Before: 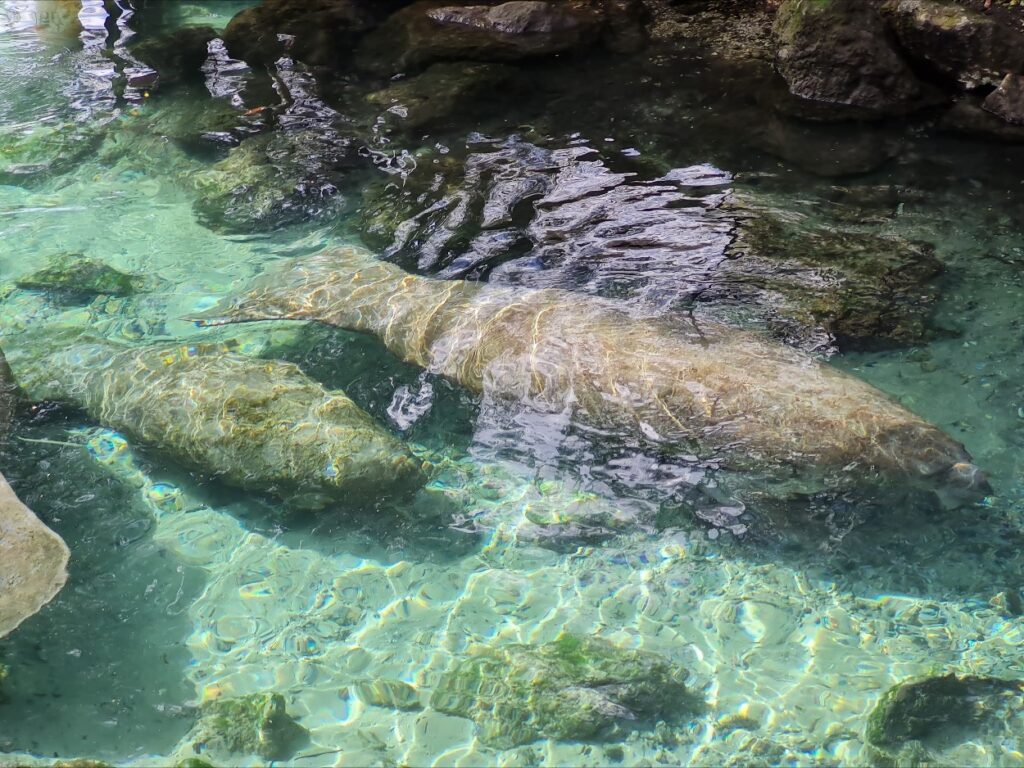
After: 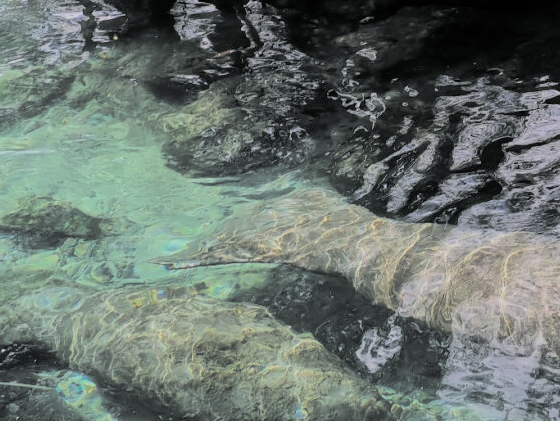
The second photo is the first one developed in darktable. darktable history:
filmic rgb: black relative exposure -7.65 EV, white relative exposure 4.56 EV, hardness 3.61, color science v6 (2022)
crop and rotate: left 3.047%, top 7.509%, right 42.236%, bottom 37.598%
split-toning: shadows › hue 190.8°, shadows › saturation 0.05, highlights › hue 54°, highlights › saturation 0.05, compress 0%
